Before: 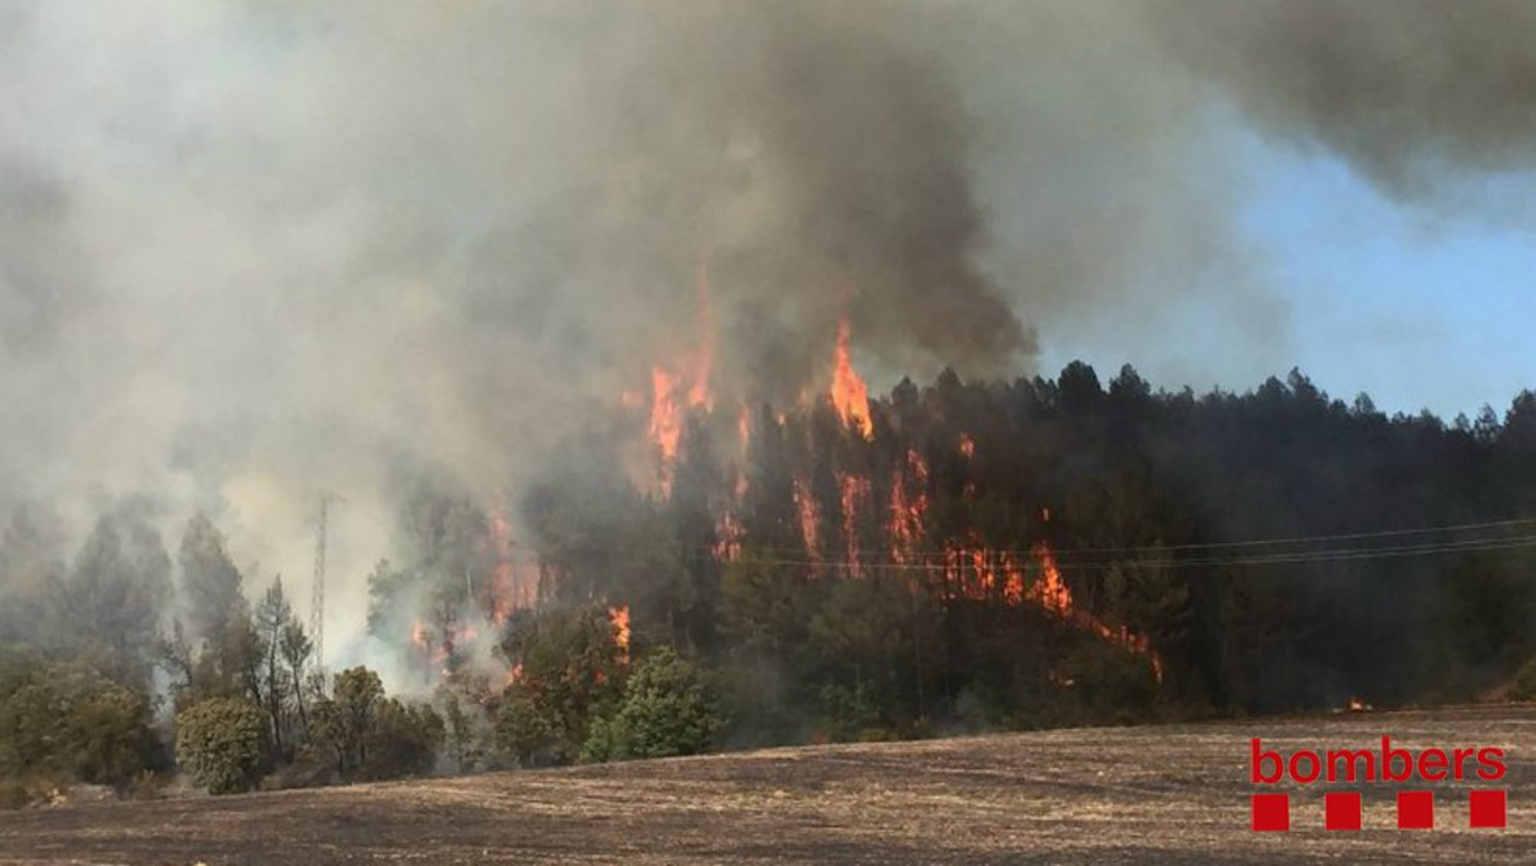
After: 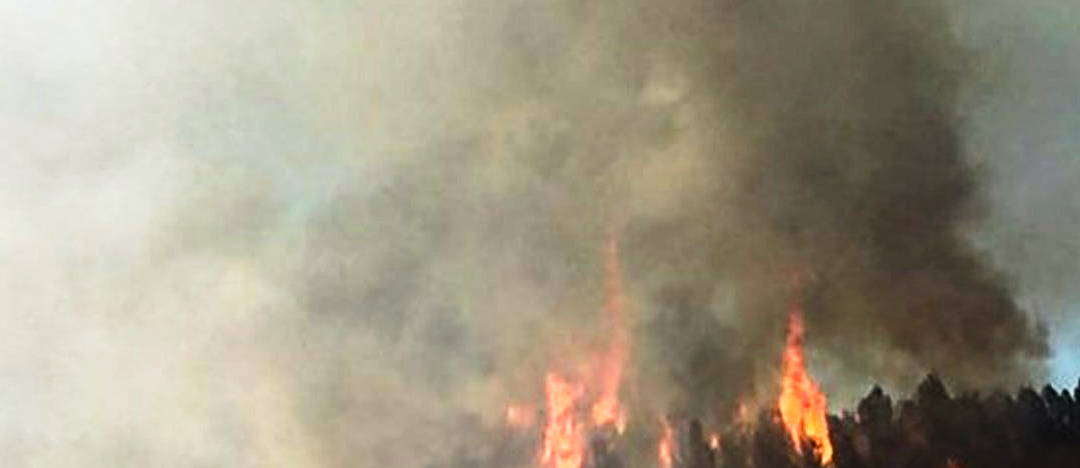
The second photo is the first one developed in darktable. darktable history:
crop: left 15.185%, top 9.276%, right 30.8%, bottom 49.168%
sharpen: on, module defaults
tone equalizer: -8 EV -0.405 EV, -7 EV -0.411 EV, -6 EV -0.31 EV, -5 EV -0.207 EV, -3 EV 0.189 EV, -2 EV 0.345 EV, -1 EV 0.375 EV, +0 EV 0.392 EV, edges refinement/feathering 500, mask exposure compensation -1.57 EV, preserve details no
tone curve: curves: ch0 [(0, 0) (0.042, 0.01) (0.223, 0.123) (0.59, 0.574) (0.802, 0.868) (1, 1)], preserve colors none
haze removal: compatibility mode true, adaptive false
